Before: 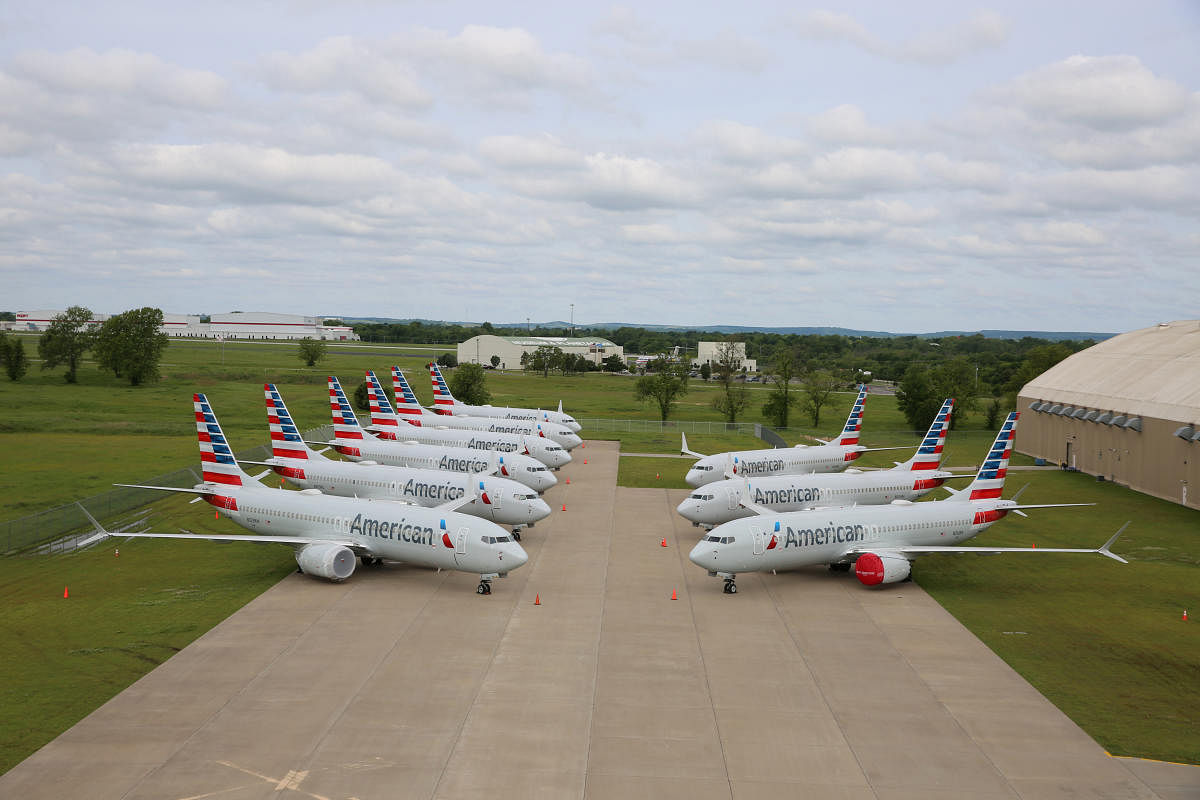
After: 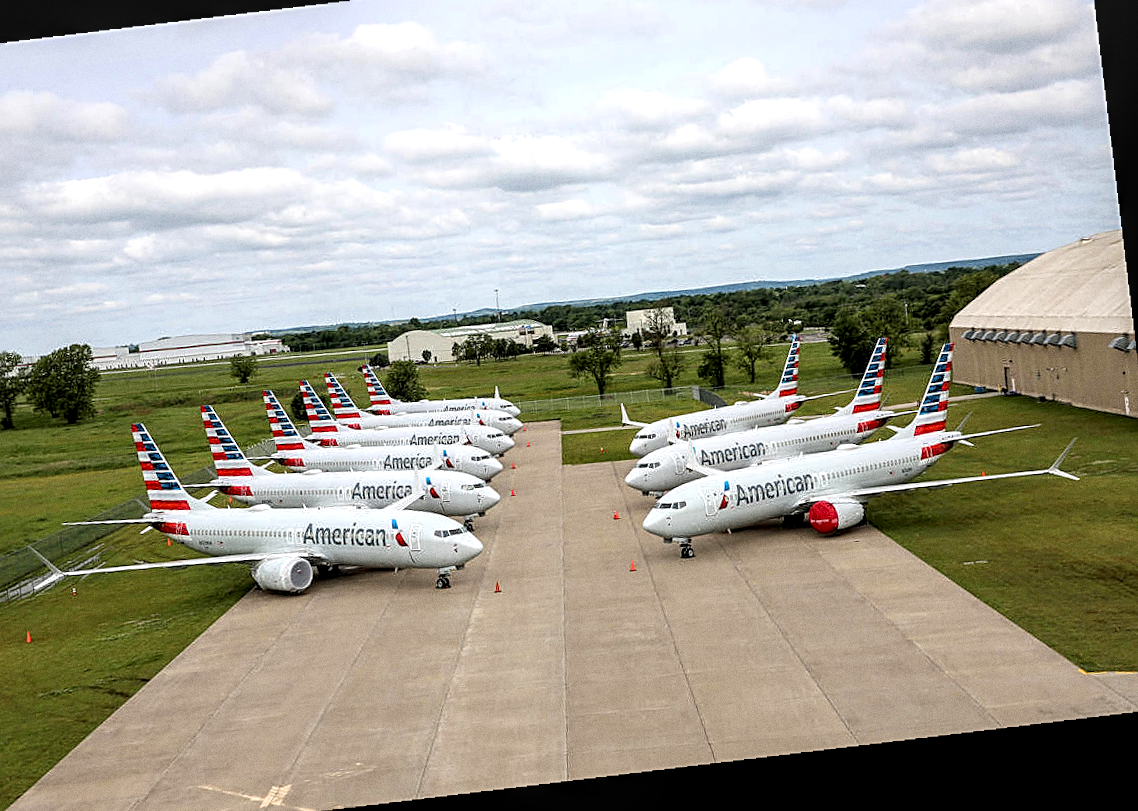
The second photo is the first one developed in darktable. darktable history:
exposure: black level correction 0.003, exposure 0.383 EV, compensate highlight preservation false
levels: levels [0.073, 0.497, 0.972]
grain: coarseness 0.09 ISO
crop and rotate: angle 1.96°, left 5.673%, top 5.673%
rotate and perspective: rotation -4.98°, automatic cropping off
local contrast: detail 160%
sharpen: on, module defaults
